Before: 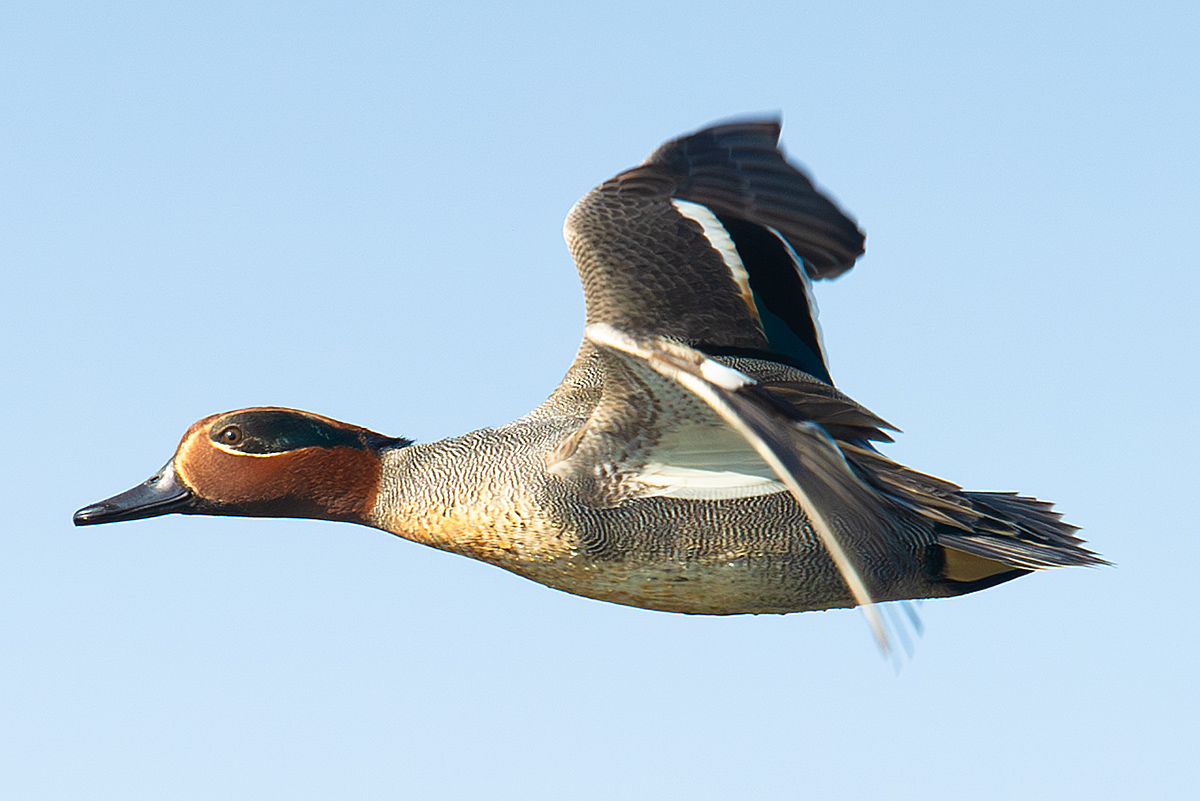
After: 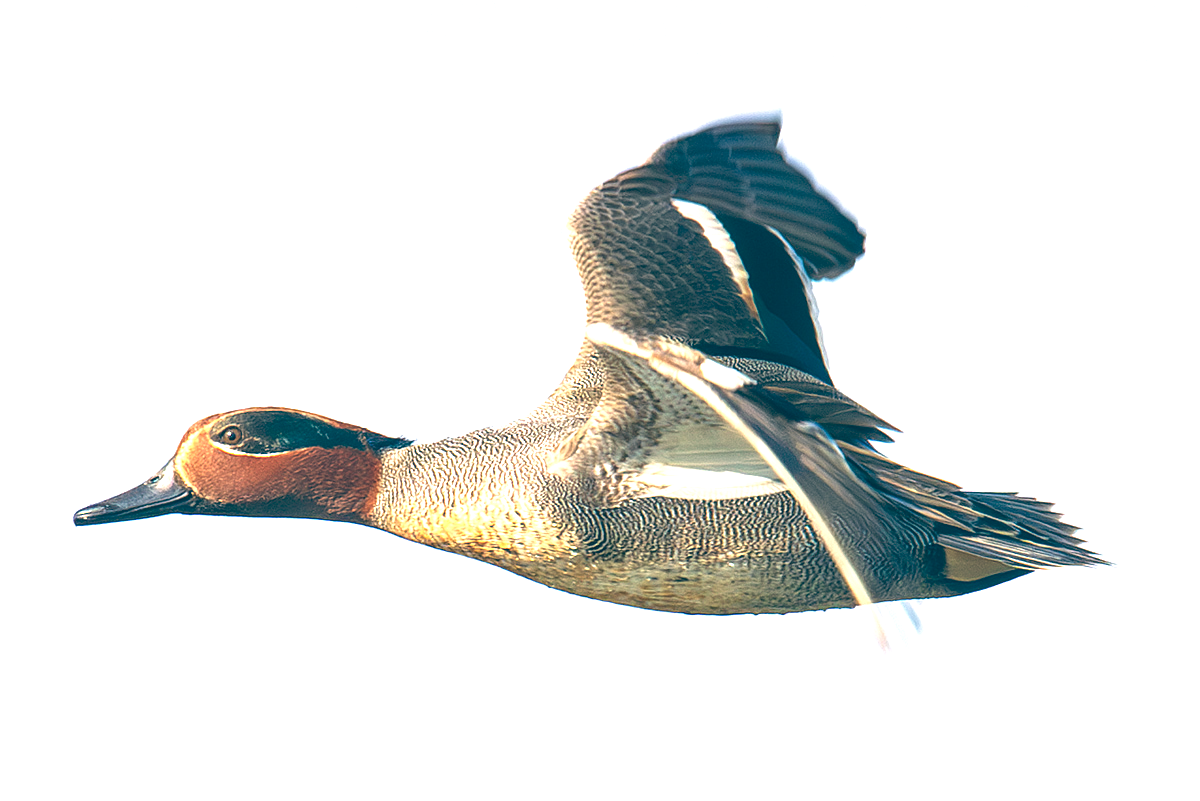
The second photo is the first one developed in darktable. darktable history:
local contrast: on, module defaults
exposure: black level correction 0, exposure 0.7 EV, compensate exposure bias true, compensate highlight preservation false
color balance: lift [1.006, 0.985, 1.002, 1.015], gamma [1, 0.953, 1.008, 1.047], gain [1.076, 1.13, 1.004, 0.87]
